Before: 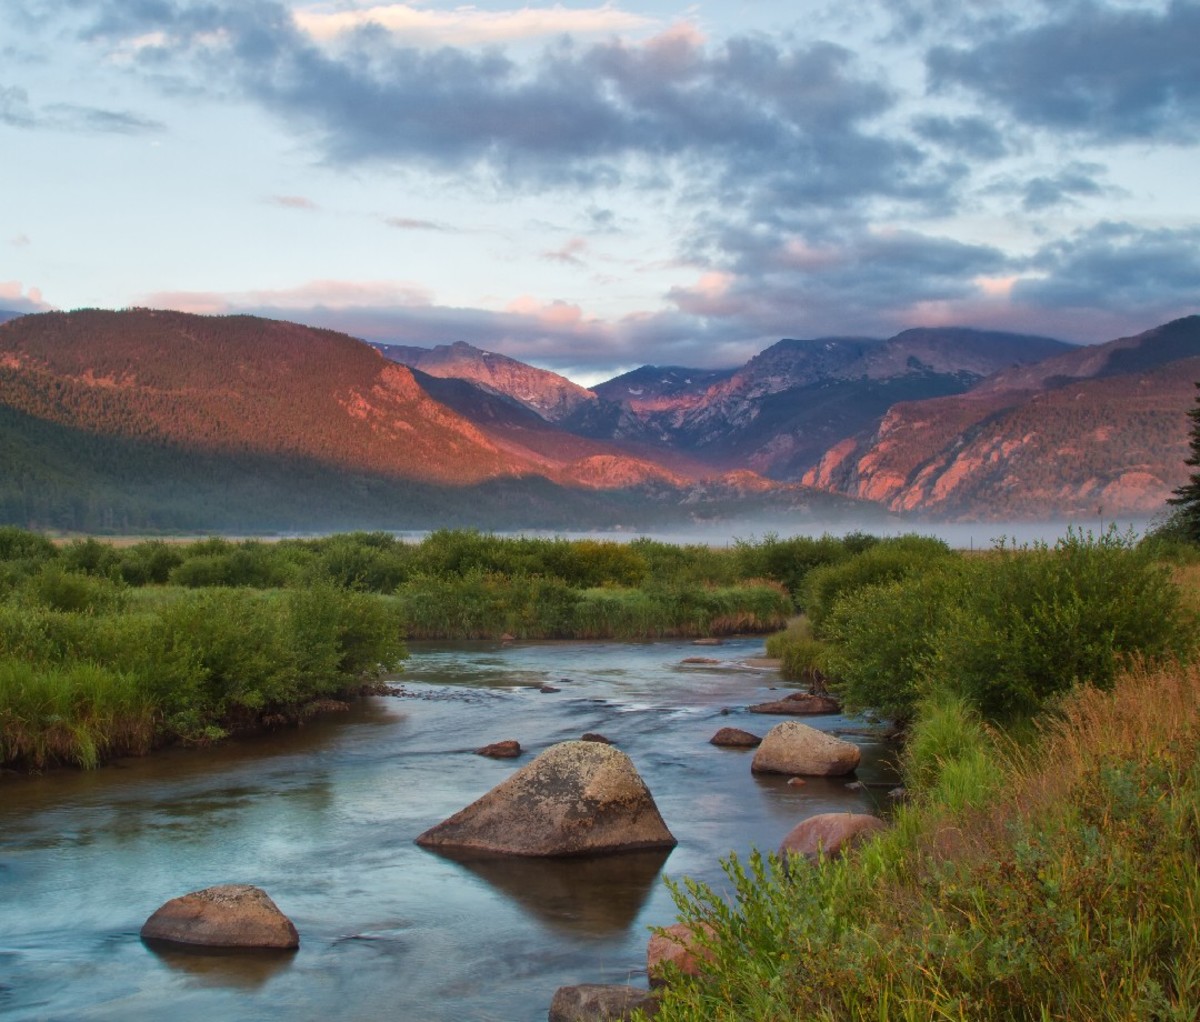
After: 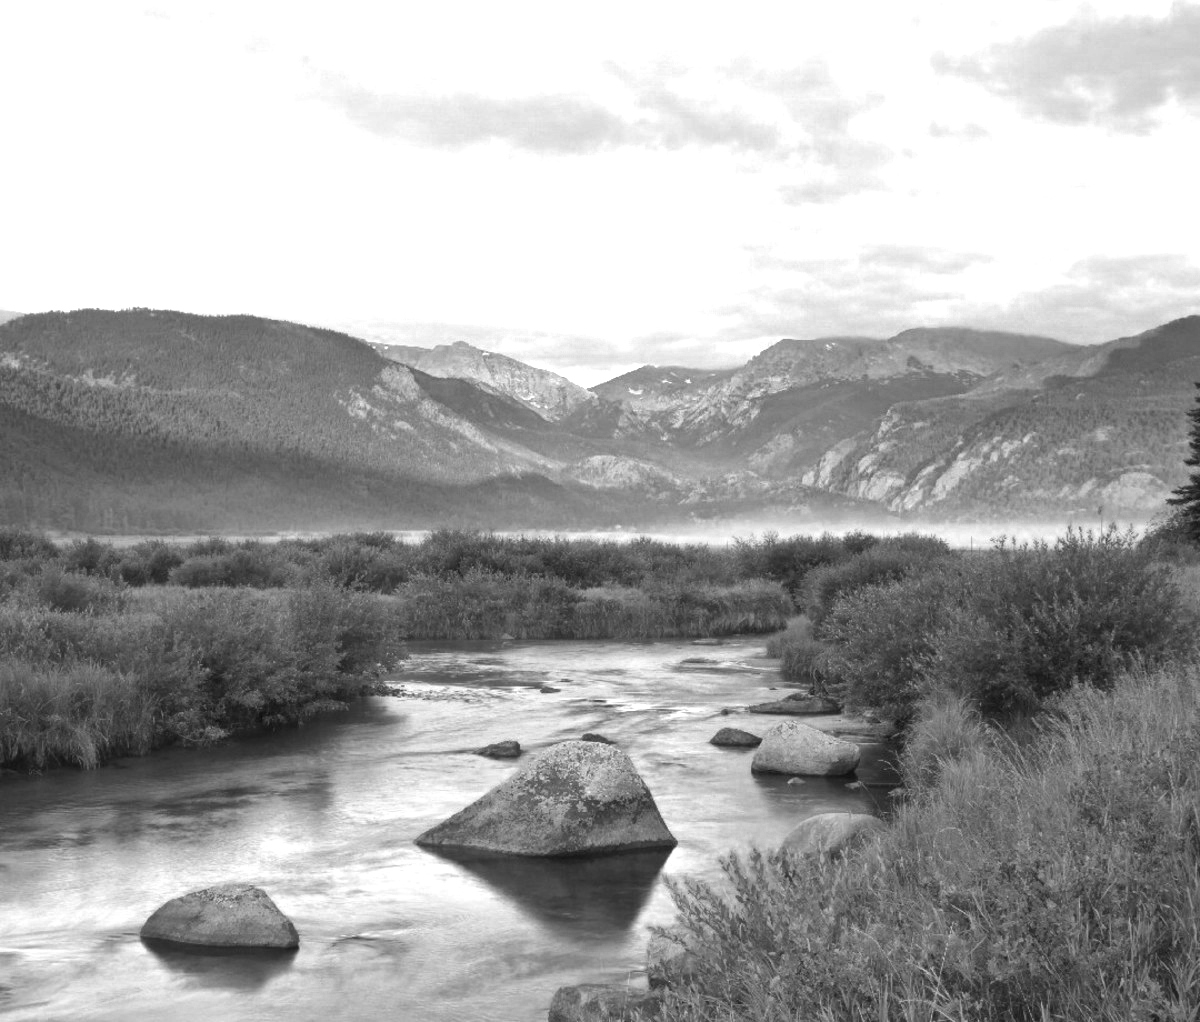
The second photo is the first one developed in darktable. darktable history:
exposure: black level correction 0, exposure 0.933 EV, compensate highlight preservation false
color zones: curves: ch0 [(0, 0.613) (0.01, 0.613) (0.245, 0.448) (0.498, 0.529) (0.642, 0.665) (0.879, 0.777) (0.99, 0.613)]; ch1 [(0, 0) (0.143, 0) (0.286, 0) (0.429, 0) (0.571, 0) (0.714, 0) (0.857, 0)]
